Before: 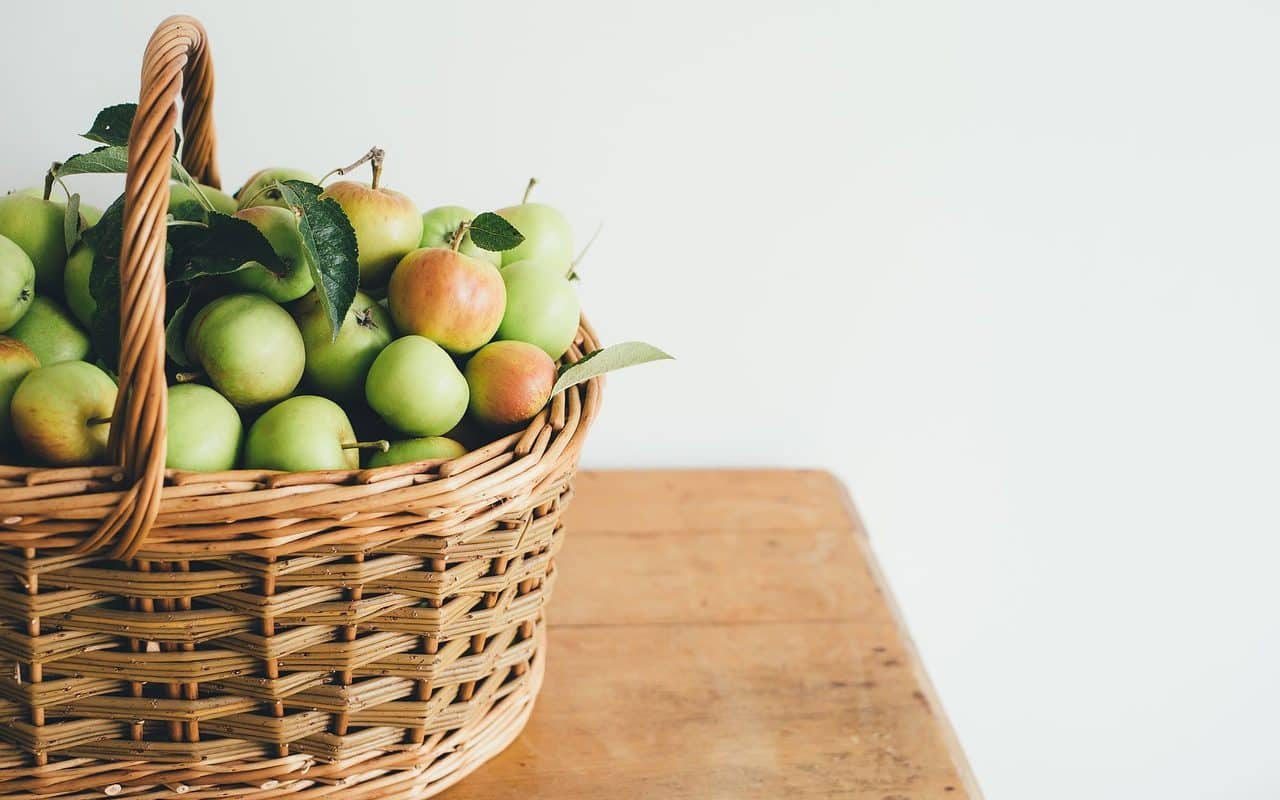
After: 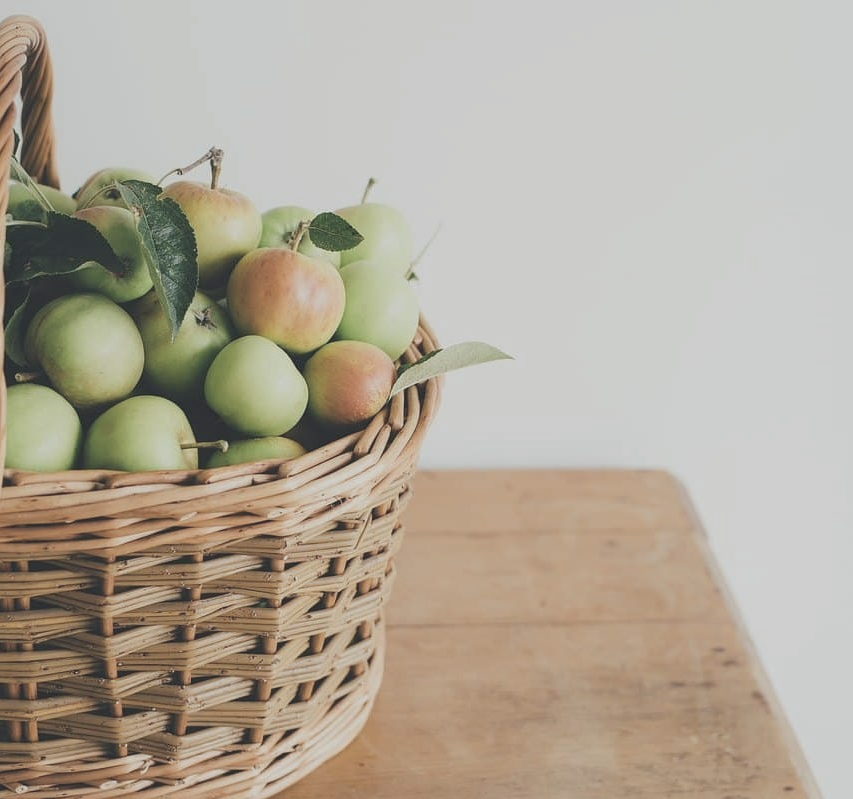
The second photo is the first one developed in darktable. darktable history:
crop and rotate: left 12.648%, right 20.685%
contrast brightness saturation: contrast -0.26, saturation -0.43
